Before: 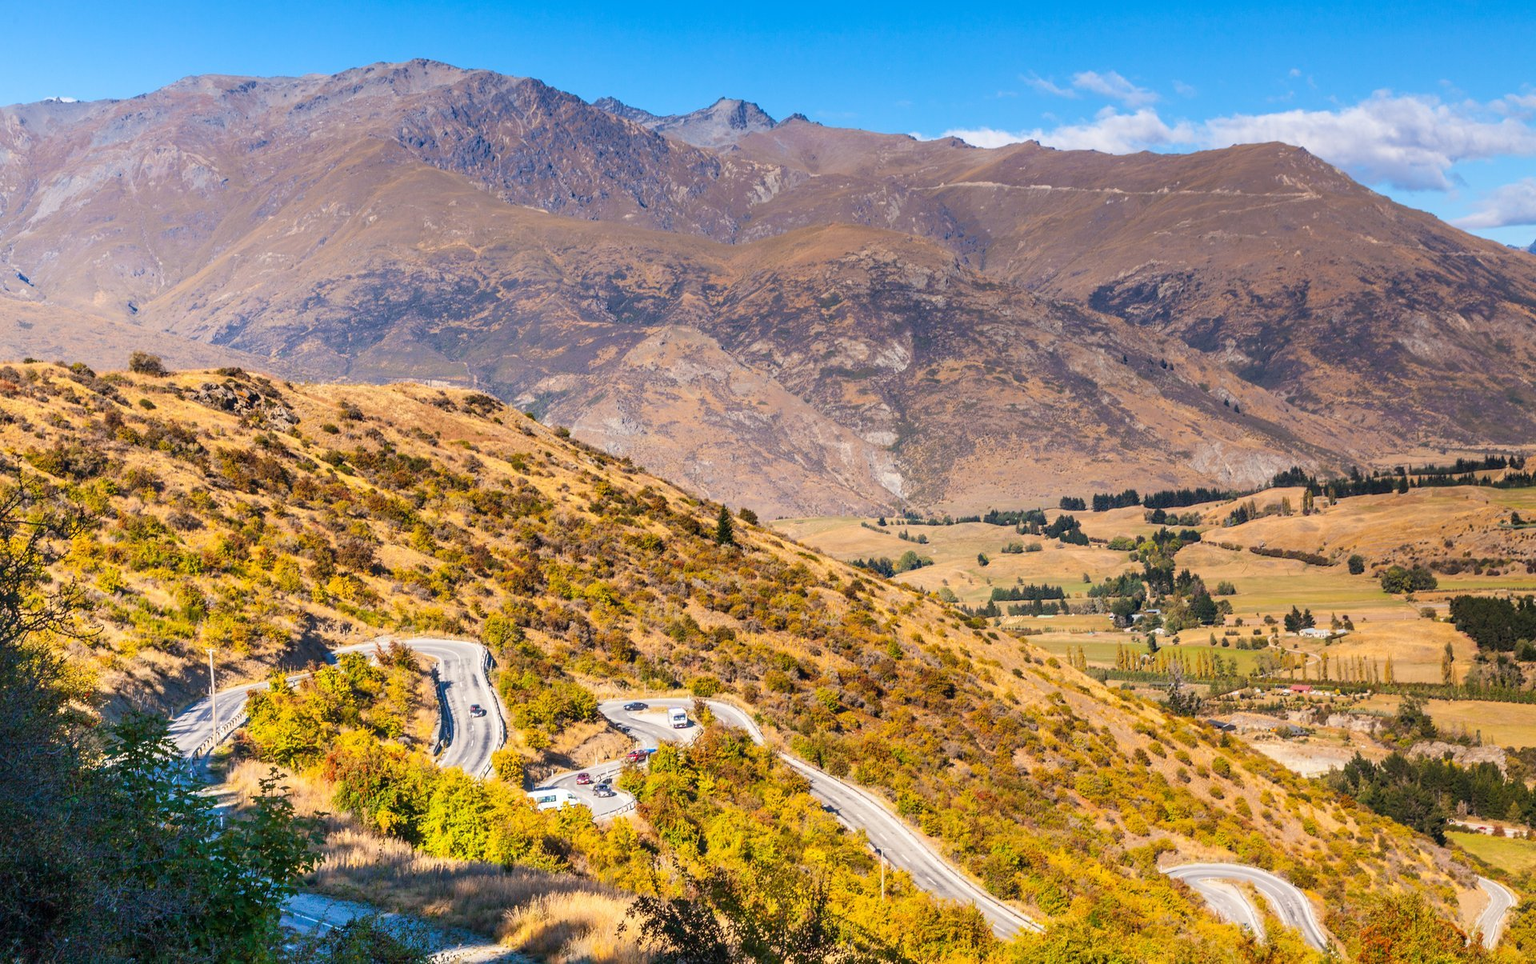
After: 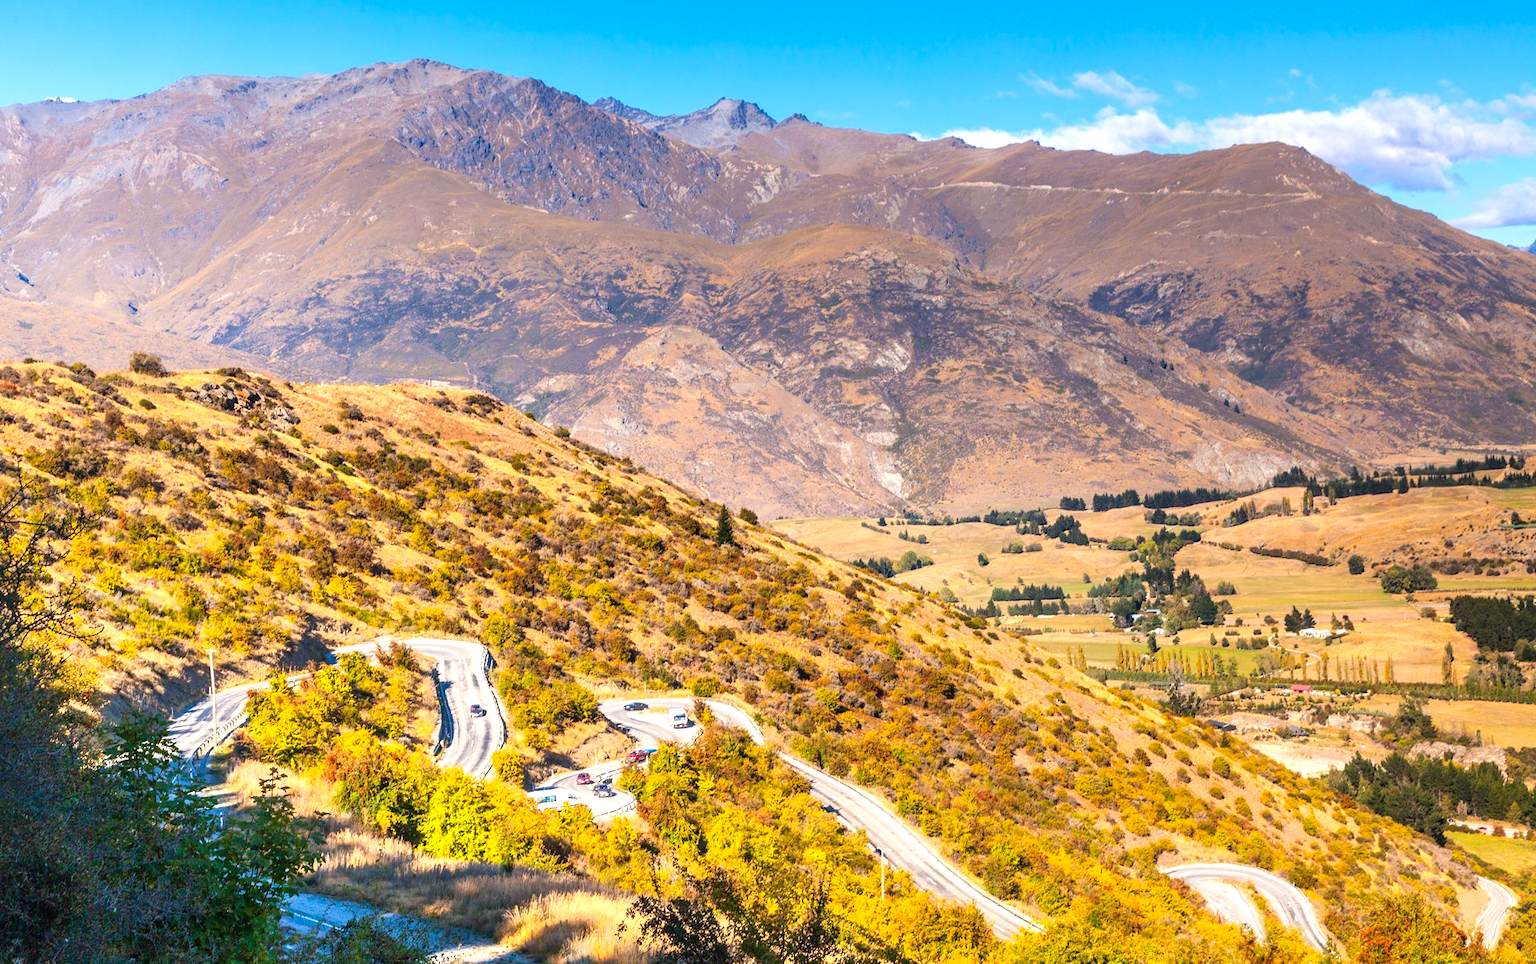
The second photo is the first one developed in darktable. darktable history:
exposure: exposure 0.504 EV, compensate highlight preservation false
contrast brightness saturation: contrast -0.011, brightness -0.01, saturation 0.043
